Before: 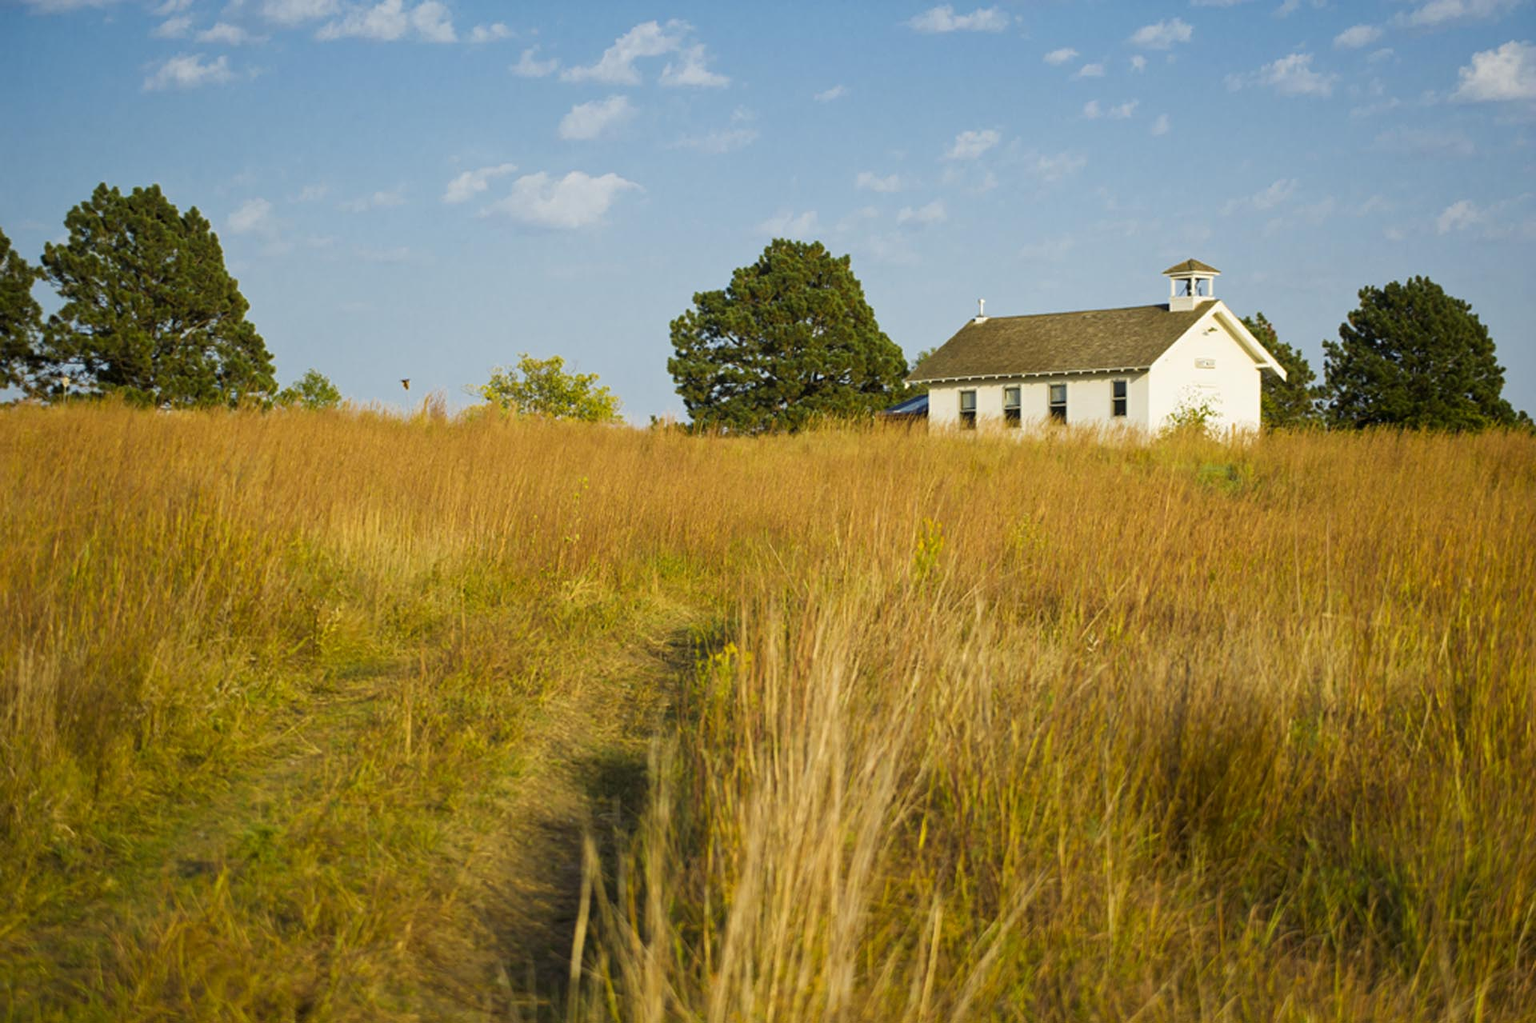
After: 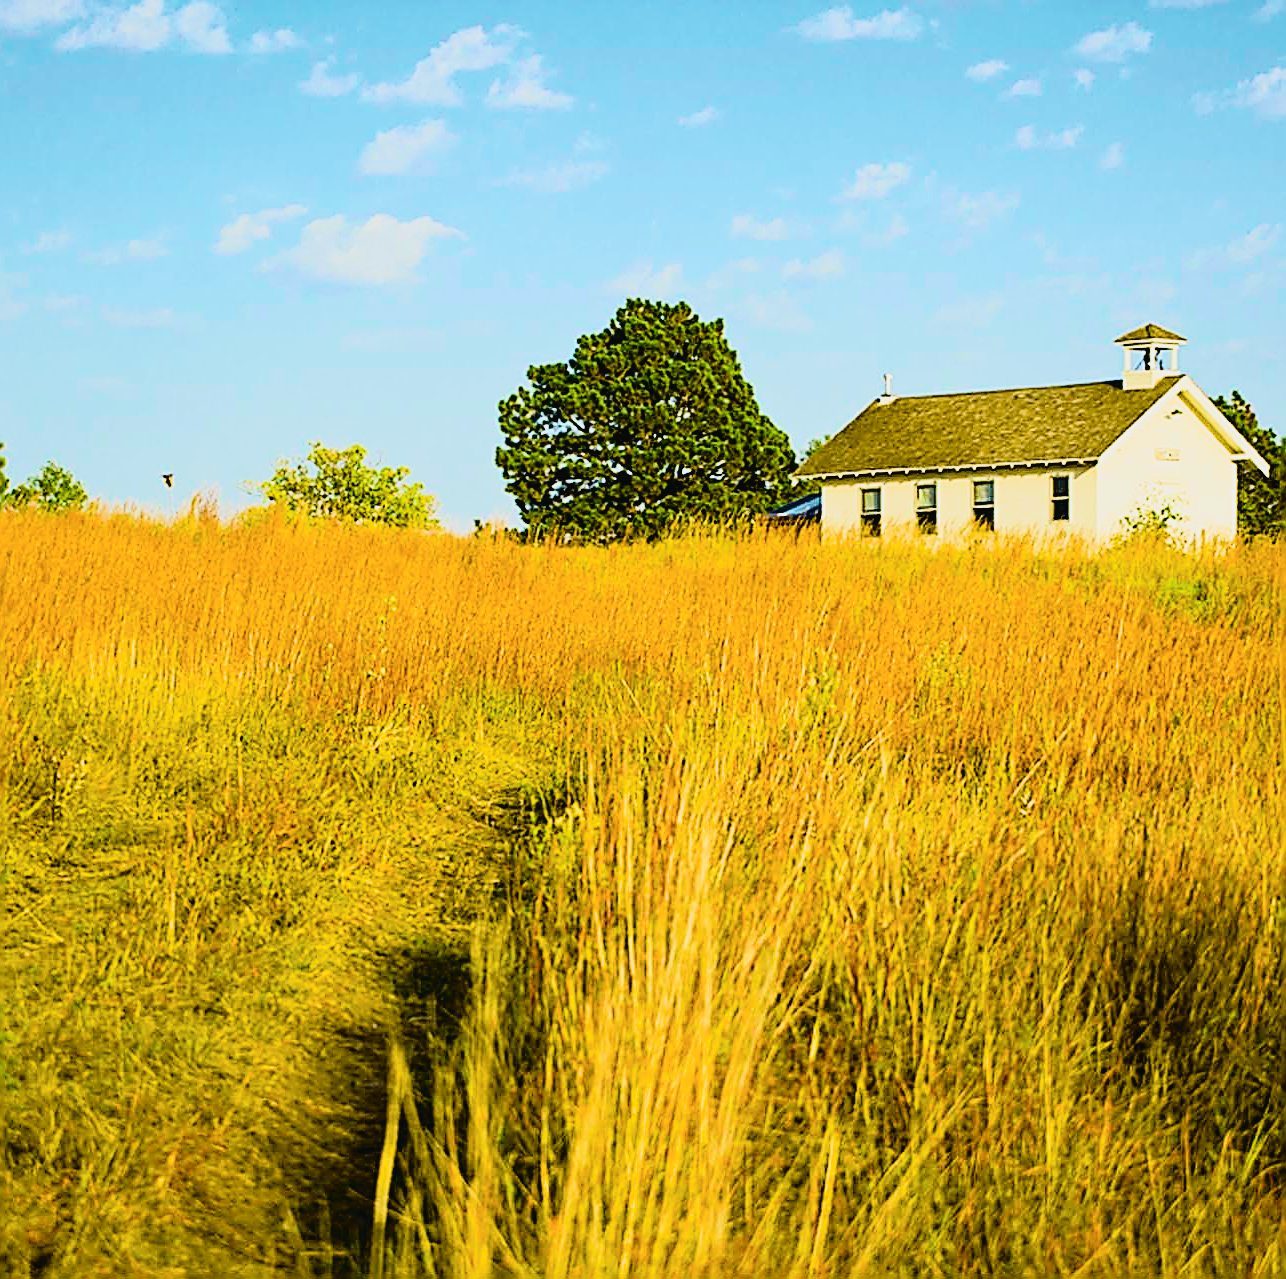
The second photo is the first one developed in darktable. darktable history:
sharpen: amount 1.857
tone curve: curves: ch0 [(0, 0.022) (0.114, 0.088) (0.282, 0.316) (0.446, 0.511) (0.613, 0.693) (0.786, 0.843) (0.999, 0.949)]; ch1 [(0, 0) (0.395, 0.343) (0.463, 0.427) (0.486, 0.474) (0.503, 0.5) (0.535, 0.522) (0.555, 0.566) (0.594, 0.614) (0.755, 0.793) (1, 1)]; ch2 [(0, 0) (0.369, 0.388) (0.449, 0.431) (0.501, 0.5) (0.528, 0.517) (0.561, 0.59) (0.612, 0.646) (0.697, 0.721) (1, 1)], color space Lab, independent channels, preserve colors none
exposure: exposure 0.567 EV, compensate highlight preservation false
tone equalizer: edges refinement/feathering 500, mask exposure compensation -1.57 EV, preserve details guided filter
color calibration: x 0.341, y 0.355, temperature 5189.67 K
color balance rgb: power › luminance -9.012%, linear chroma grading › global chroma 25.486%, perceptual saturation grading › global saturation 20%, perceptual saturation grading › highlights -25.79%, perceptual saturation grading › shadows 49.551%, perceptual brilliance grading › global brilliance 15.15%, perceptual brilliance grading › shadows -34.151%, global vibrance 20%
filmic rgb: black relative exposure -7.75 EV, white relative exposure 4.42 EV, hardness 3.76, latitude 37.37%, contrast 0.965, highlights saturation mix 9.28%, shadows ↔ highlights balance 4.19%
crop and rotate: left 17.708%, right 15.267%
